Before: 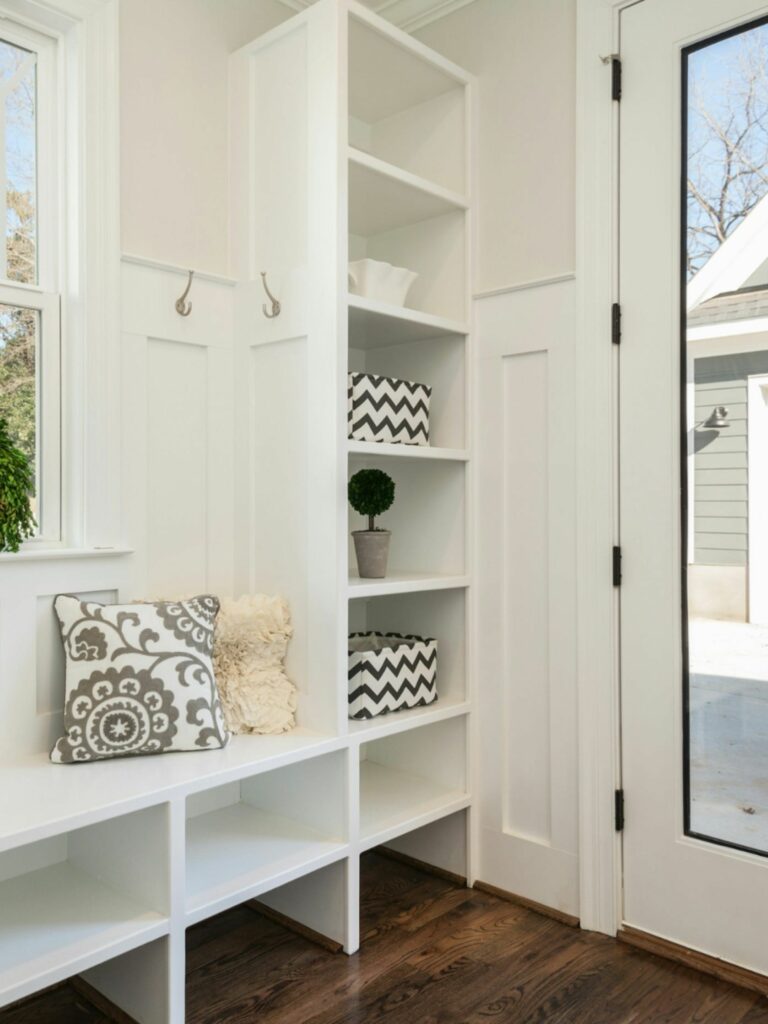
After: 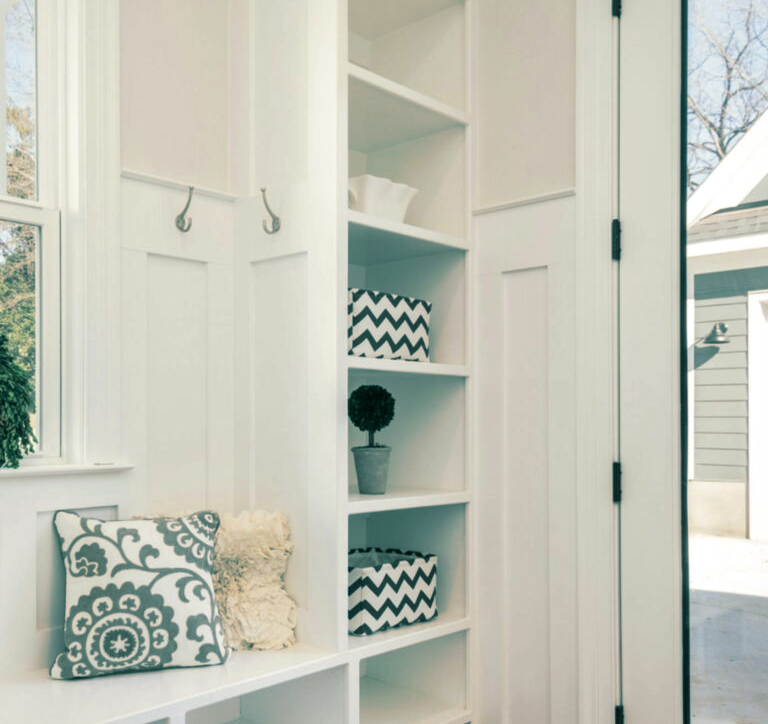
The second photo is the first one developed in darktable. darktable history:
split-toning: shadows › hue 186.43°, highlights › hue 49.29°, compress 30.29%
crop and rotate: top 8.293%, bottom 20.996%
local contrast: mode bilateral grid, contrast 20, coarseness 50, detail 120%, midtone range 0.2
